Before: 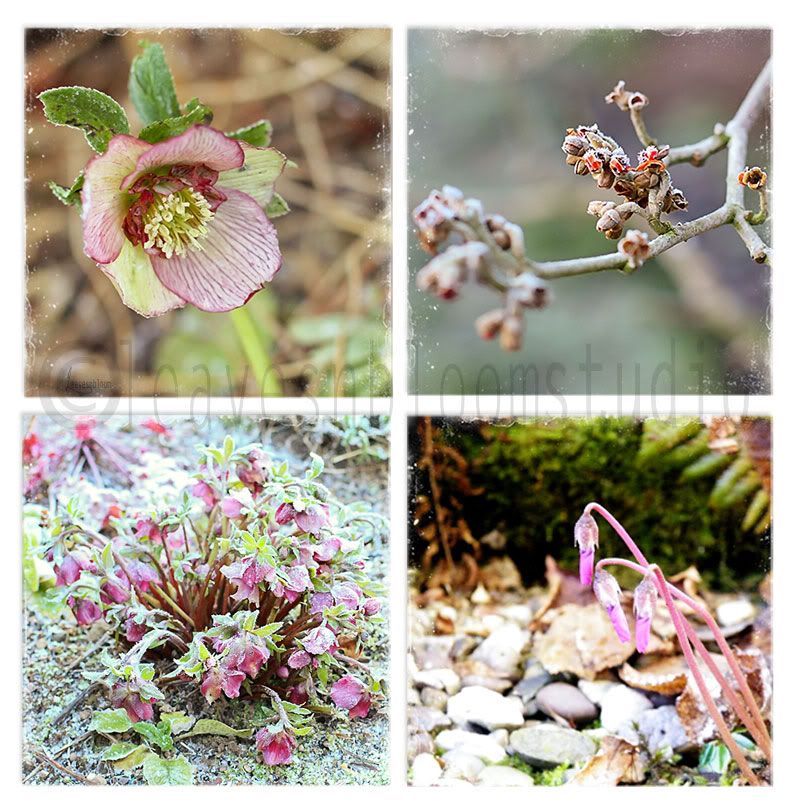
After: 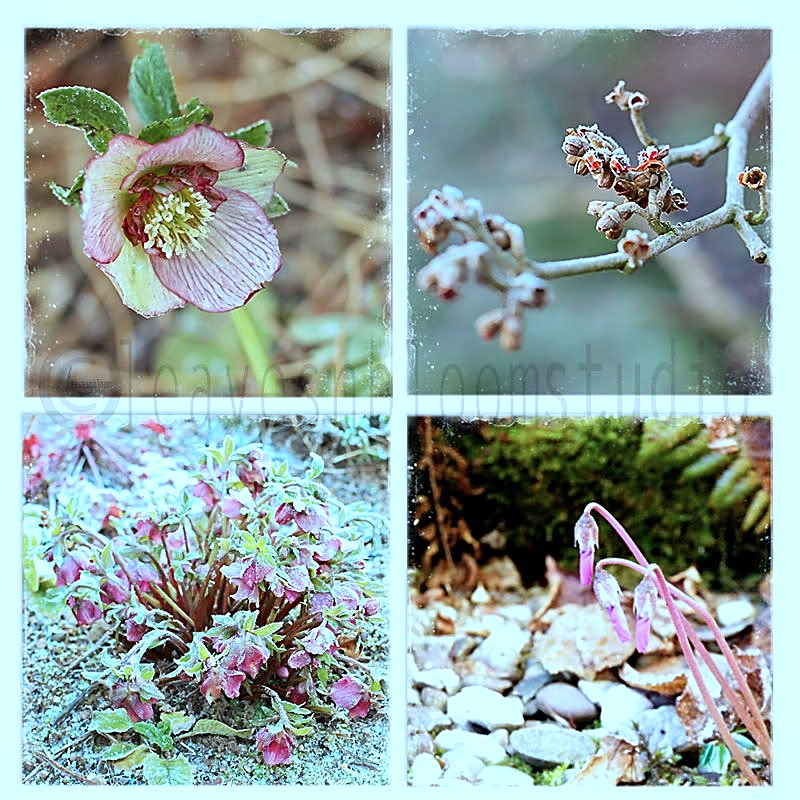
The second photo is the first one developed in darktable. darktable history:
color correction: highlights a* -10.55, highlights b* -19.09
local contrast: mode bilateral grid, contrast 100, coarseness 100, detail 109%, midtone range 0.2
sharpen: on, module defaults
